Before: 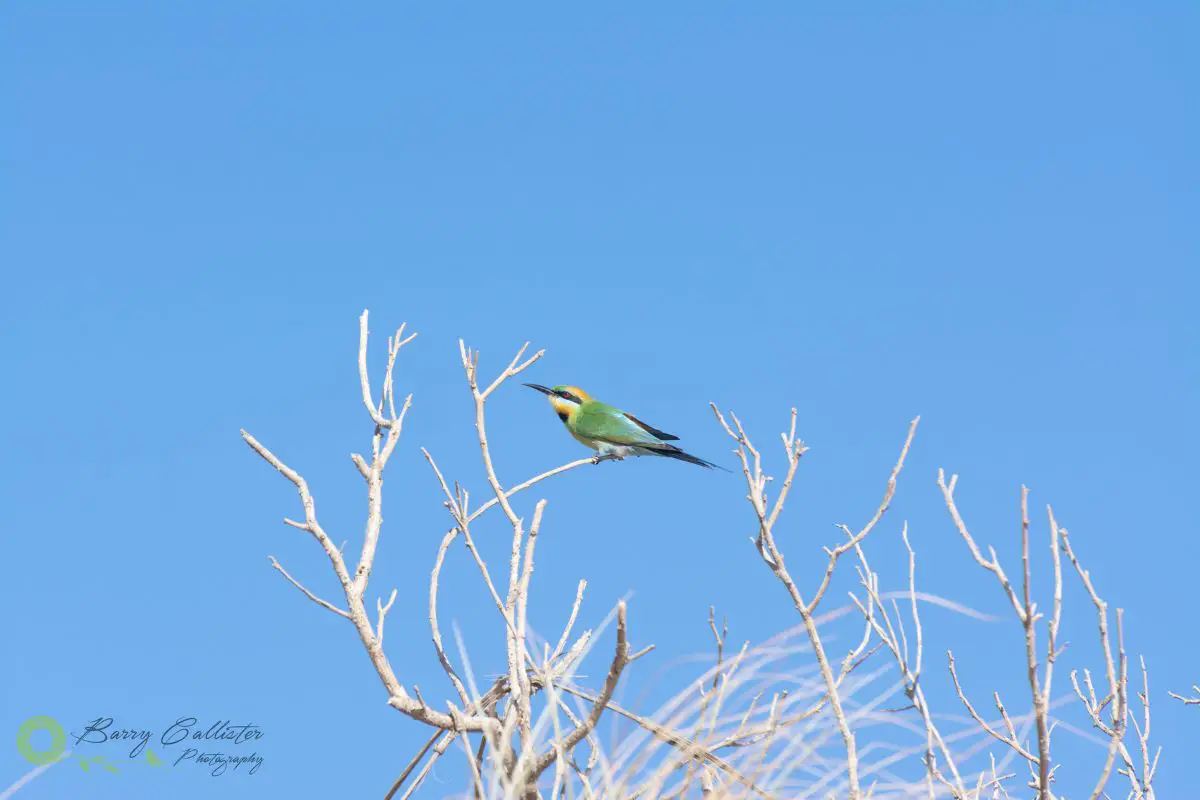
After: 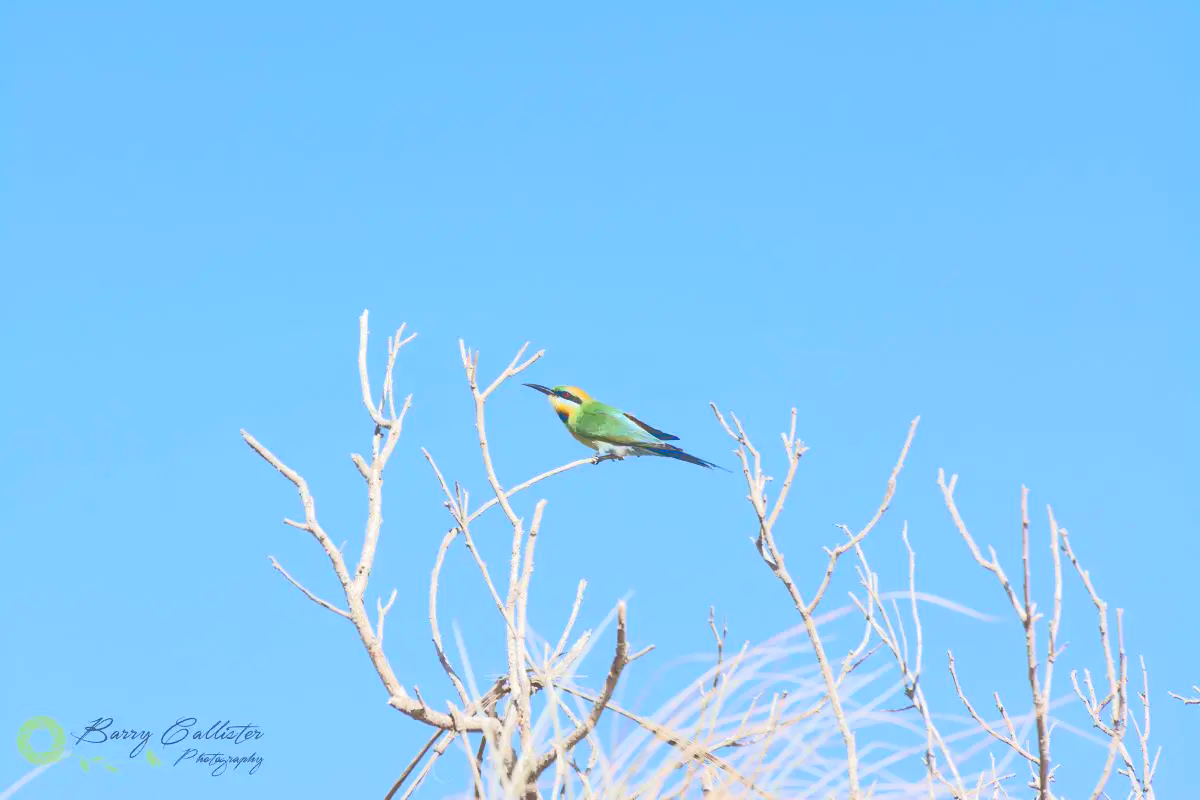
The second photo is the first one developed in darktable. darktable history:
tone curve: curves: ch0 [(0, 0) (0.003, 0.331) (0.011, 0.333) (0.025, 0.333) (0.044, 0.334) (0.069, 0.335) (0.1, 0.338) (0.136, 0.342) (0.177, 0.347) (0.224, 0.352) (0.277, 0.359) (0.335, 0.39) (0.399, 0.434) (0.468, 0.509) (0.543, 0.615) (0.623, 0.731) (0.709, 0.814) (0.801, 0.88) (0.898, 0.921) (1, 1)], color space Lab, linked channels, preserve colors none
